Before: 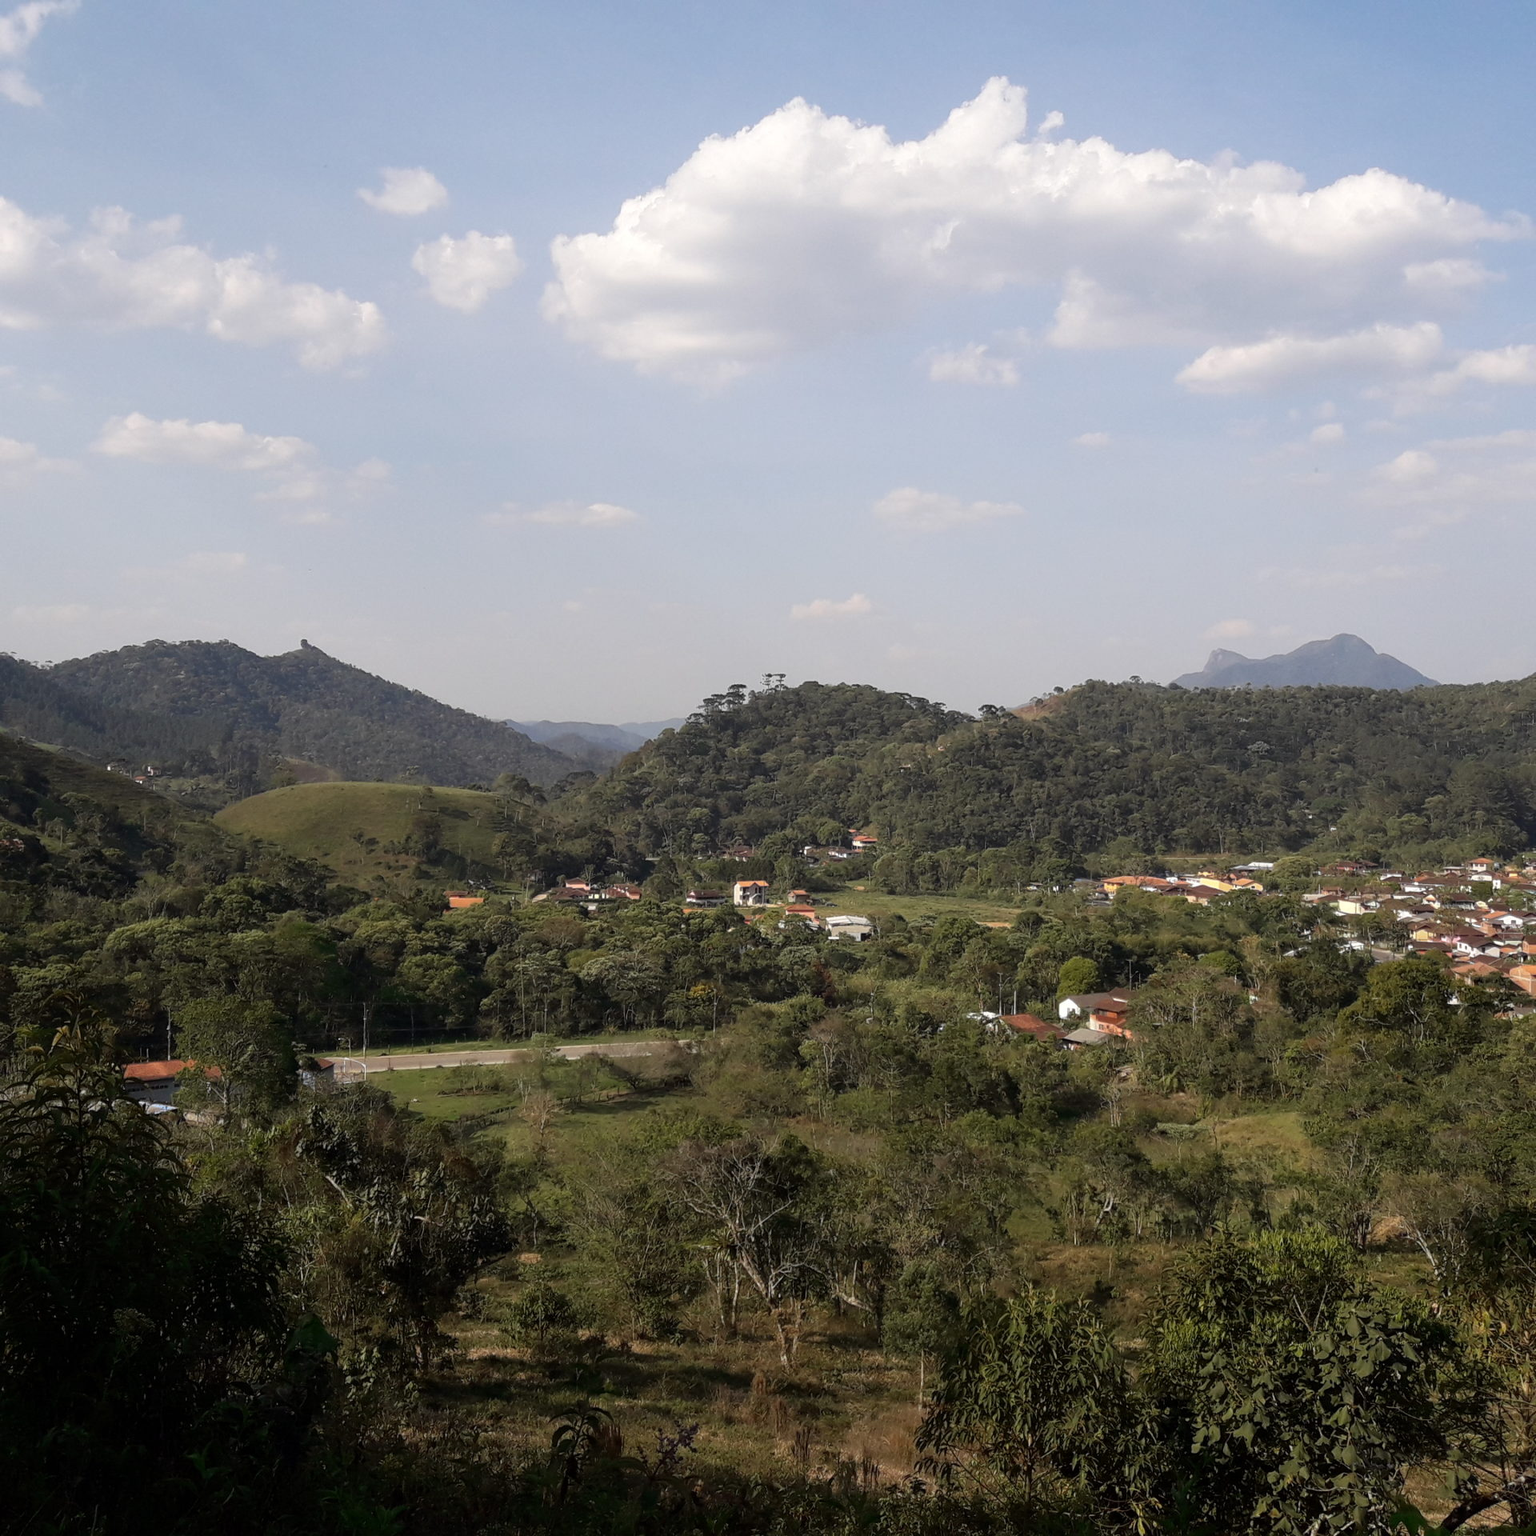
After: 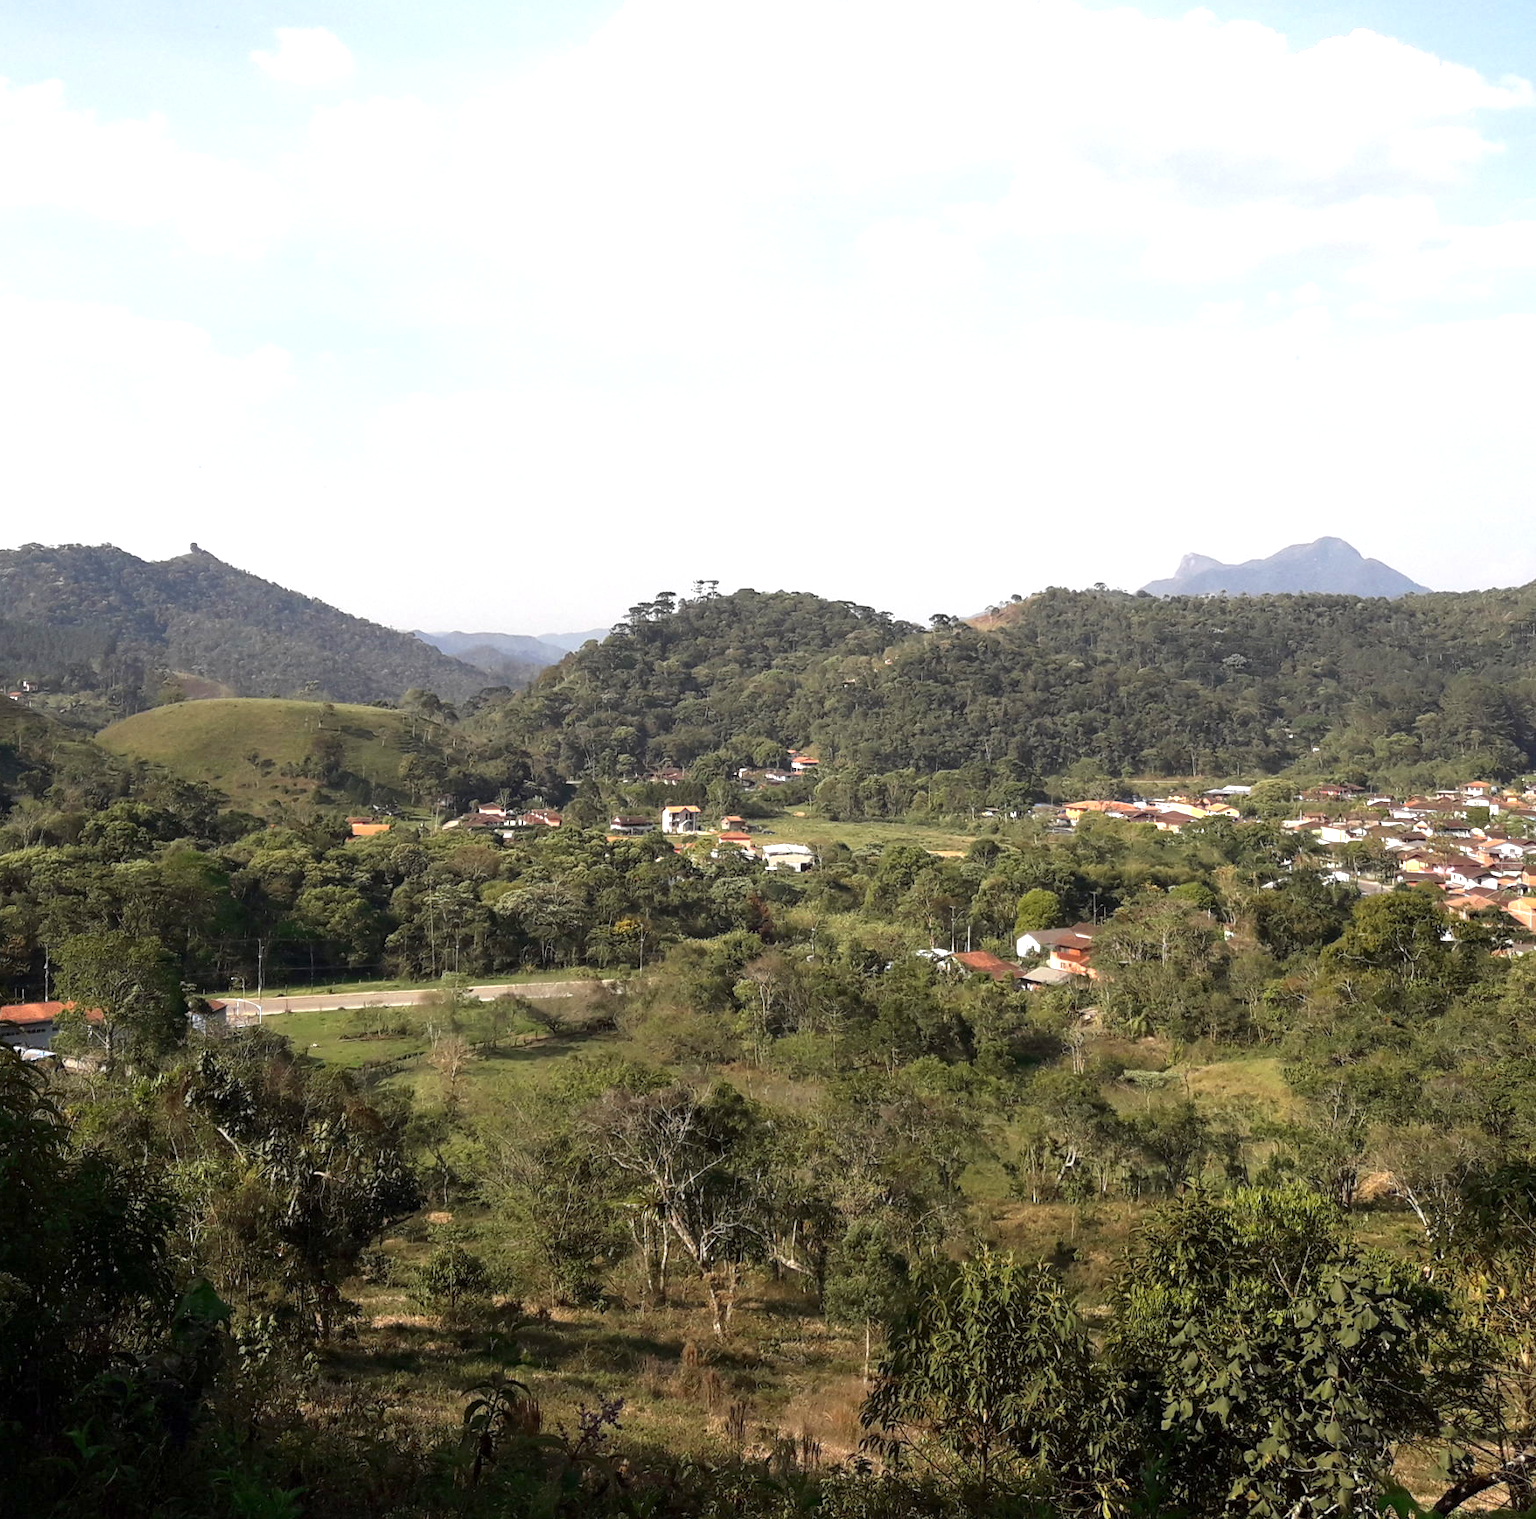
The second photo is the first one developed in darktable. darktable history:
exposure: exposure 1 EV, compensate highlight preservation false
crop and rotate: left 8.262%, top 9.226%
